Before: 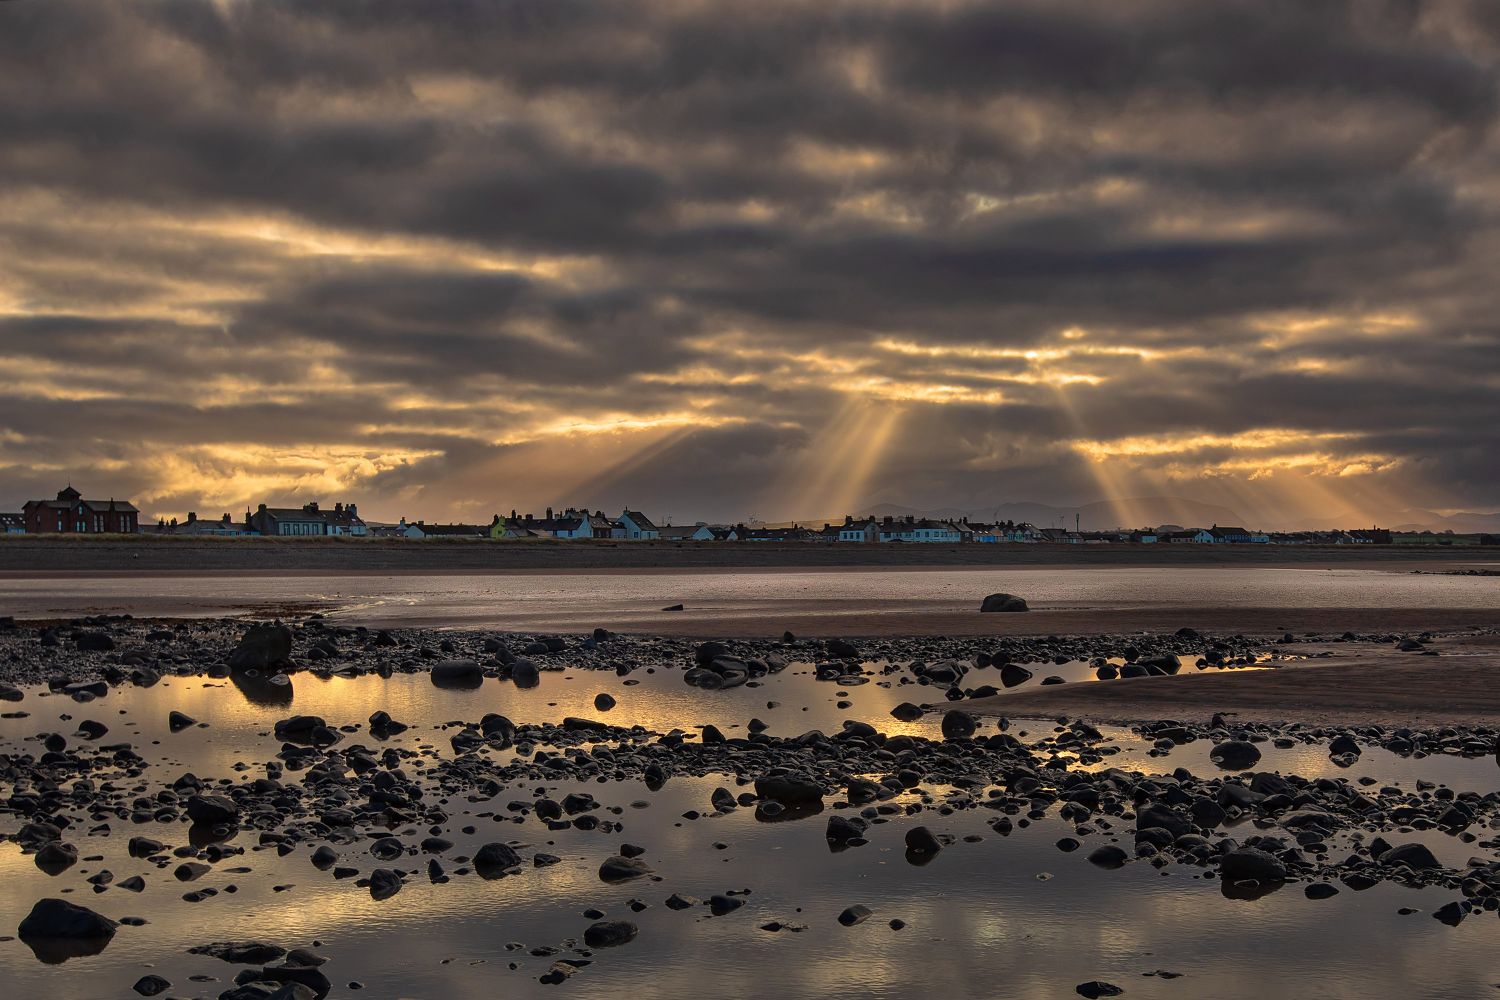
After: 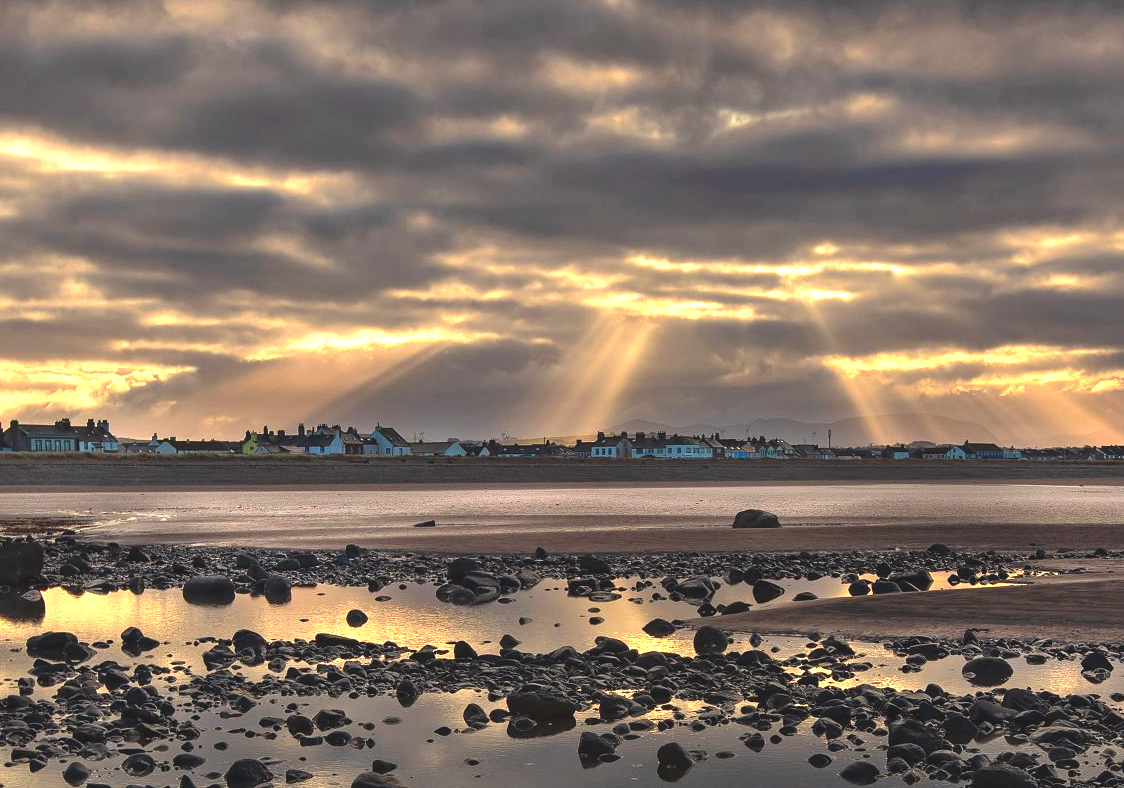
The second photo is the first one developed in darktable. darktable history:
crop: left 16.569%, top 8.472%, right 8.456%, bottom 12.686%
exposure: black level correction -0.005, exposure 1 EV, compensate highlight preservation false
